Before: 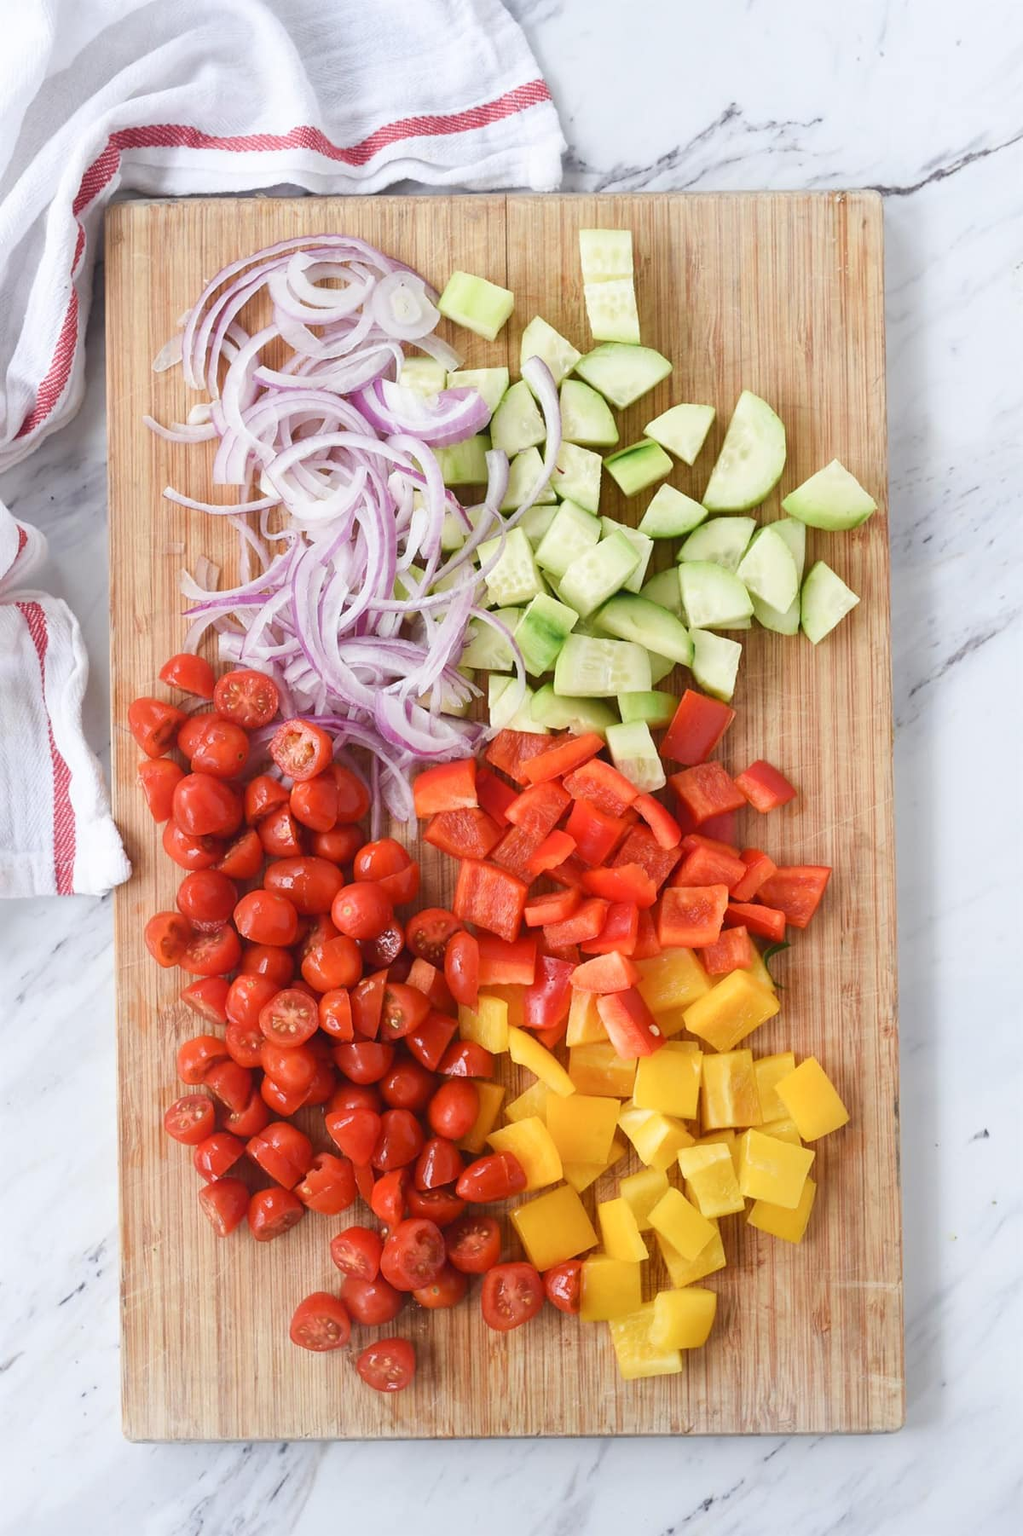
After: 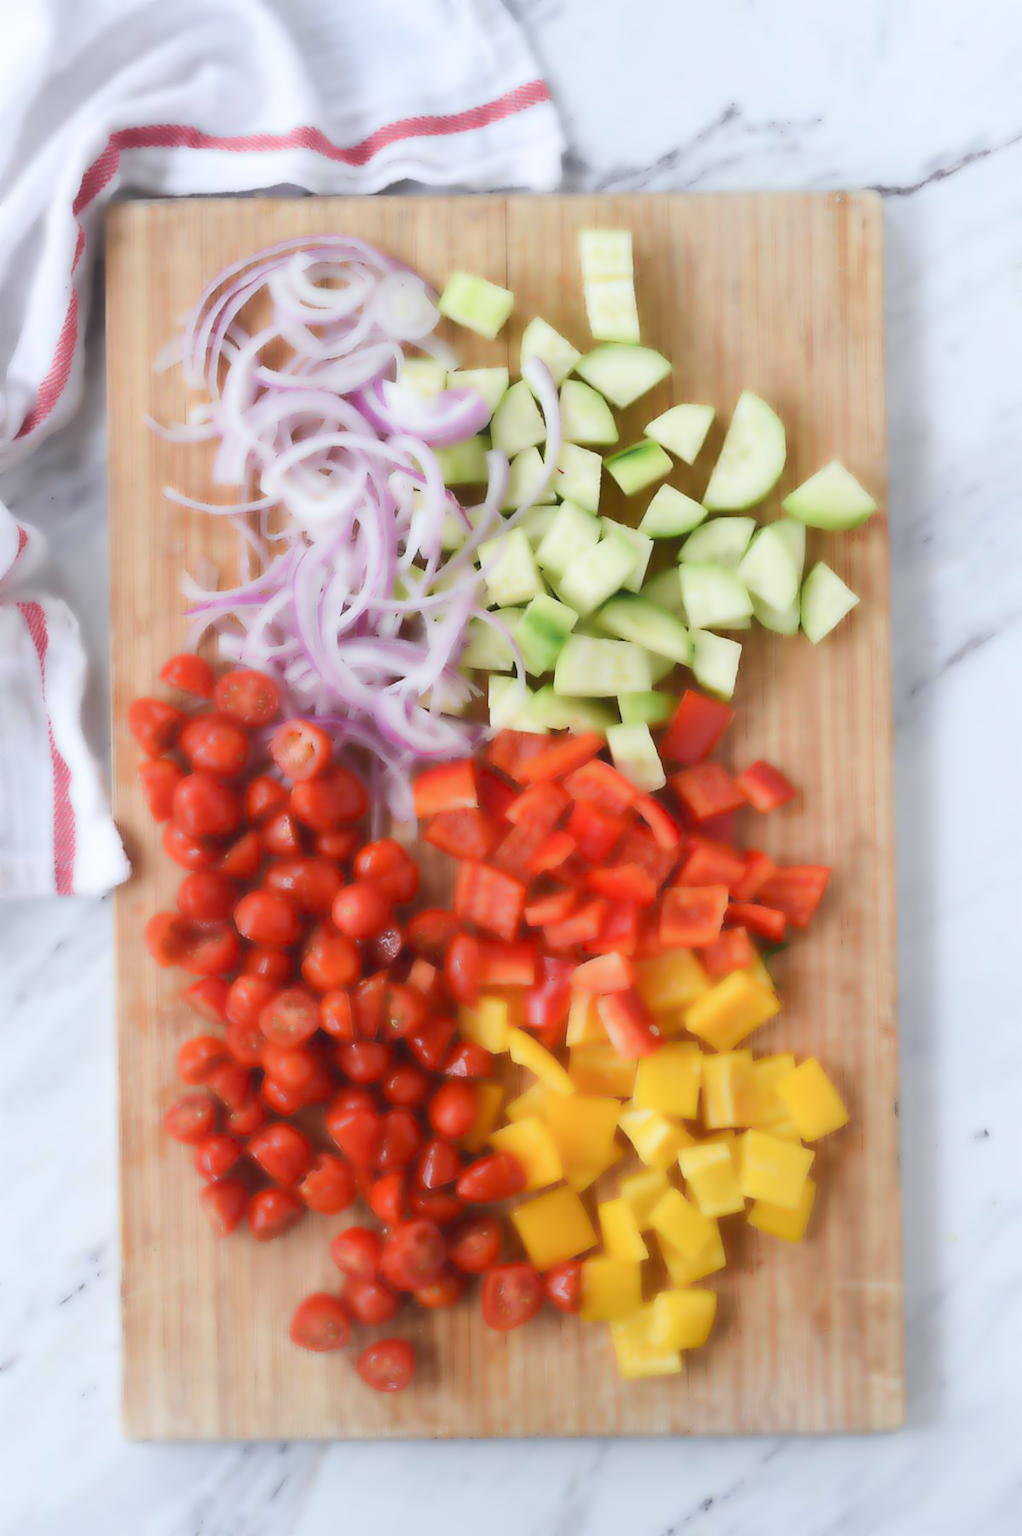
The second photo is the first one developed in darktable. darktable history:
white balance: red 0.982, blue 1.018
lowpass: radius 4, soften with bilateral filter, unbound 0
